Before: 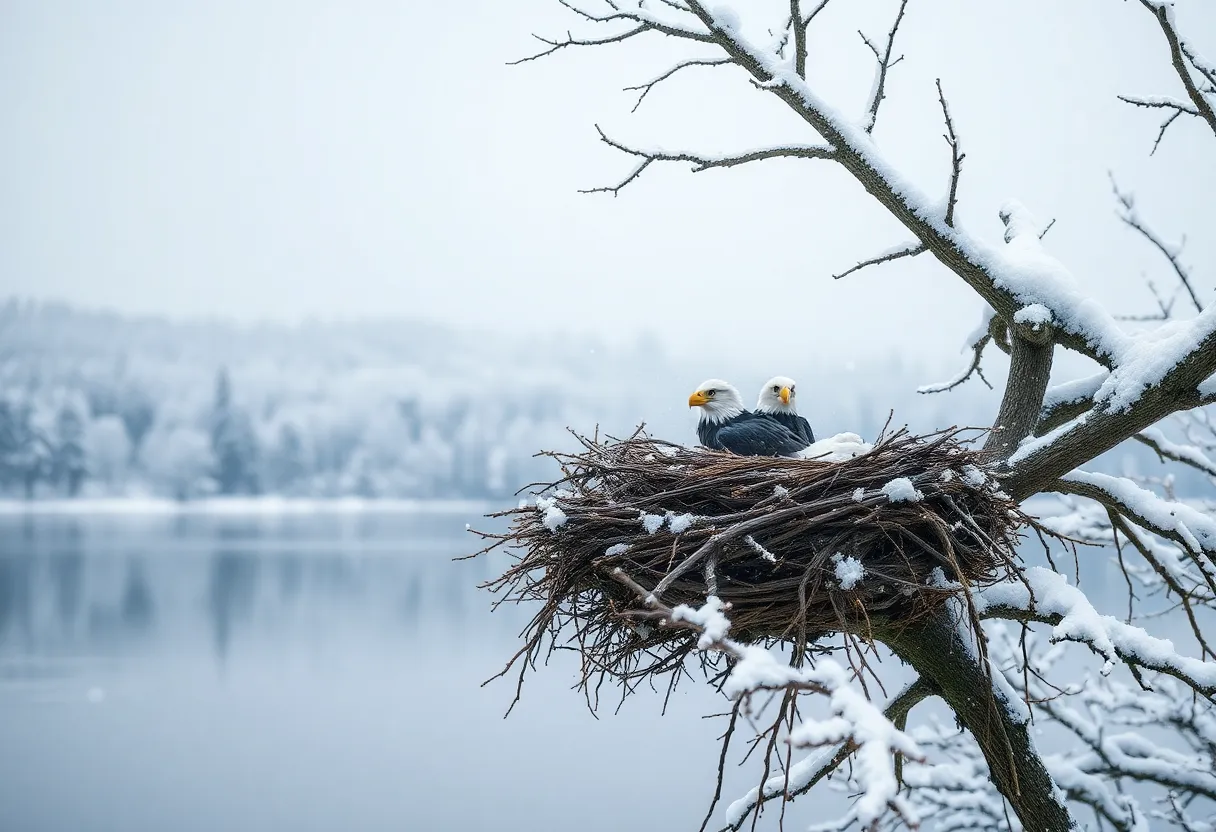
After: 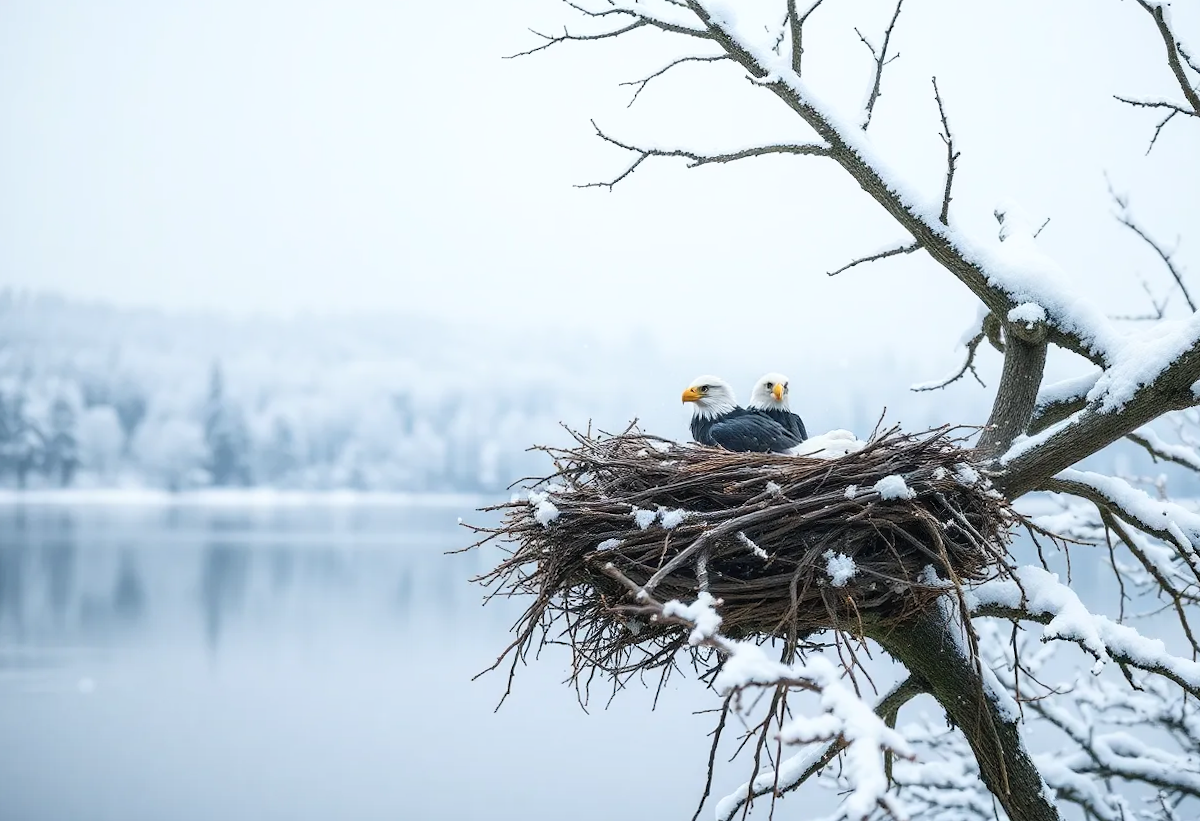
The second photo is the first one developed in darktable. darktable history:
crop and rotate: angle -0.5°
contrast brightness saturation: contrast 0.05, brightness 0.06, saturation 0.01
shadows and highlights: shadows 0, highlights 40
